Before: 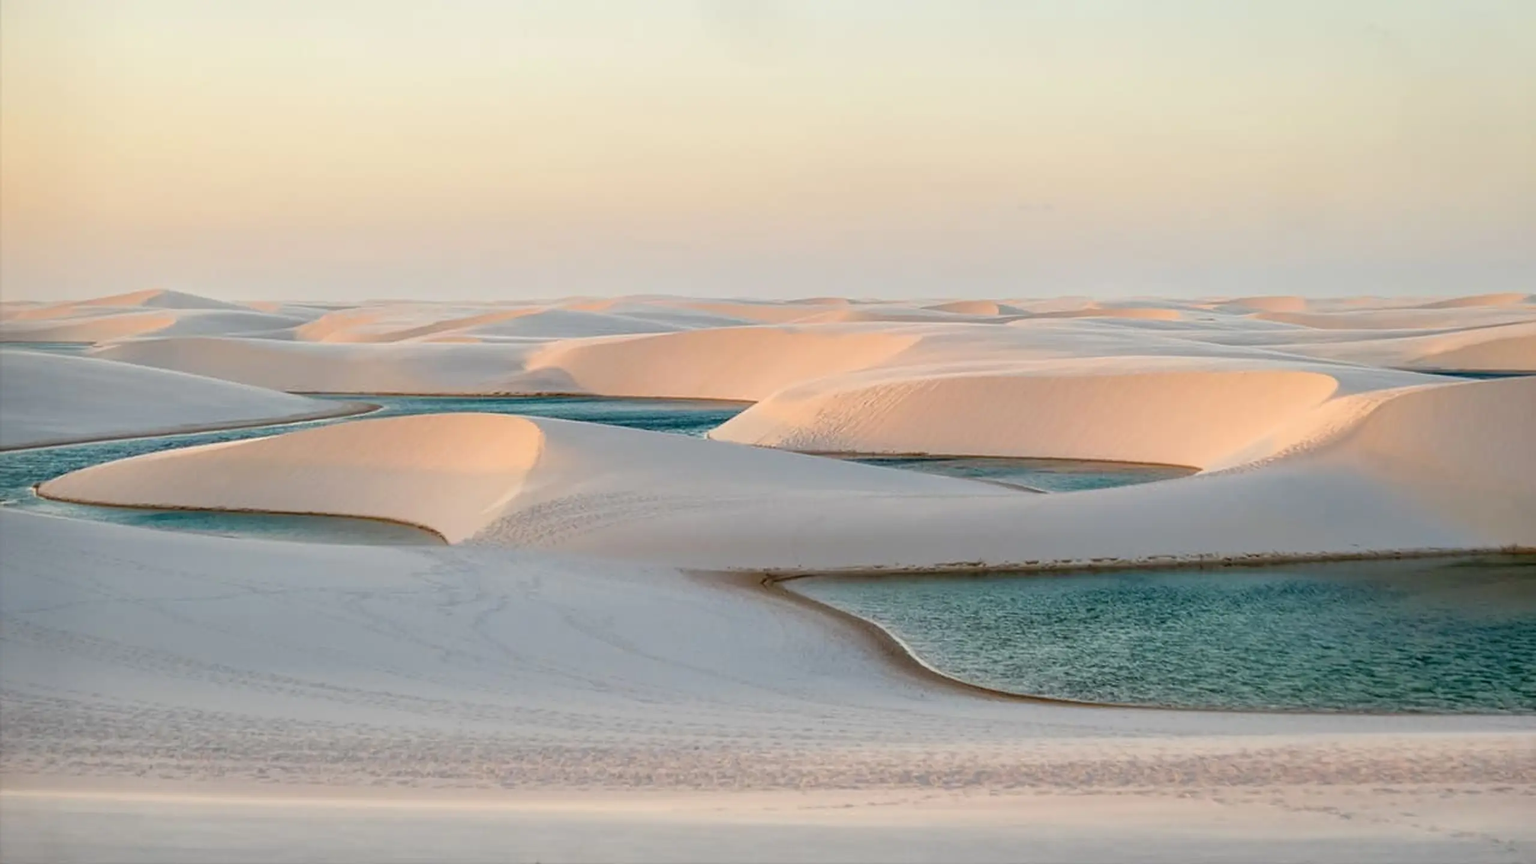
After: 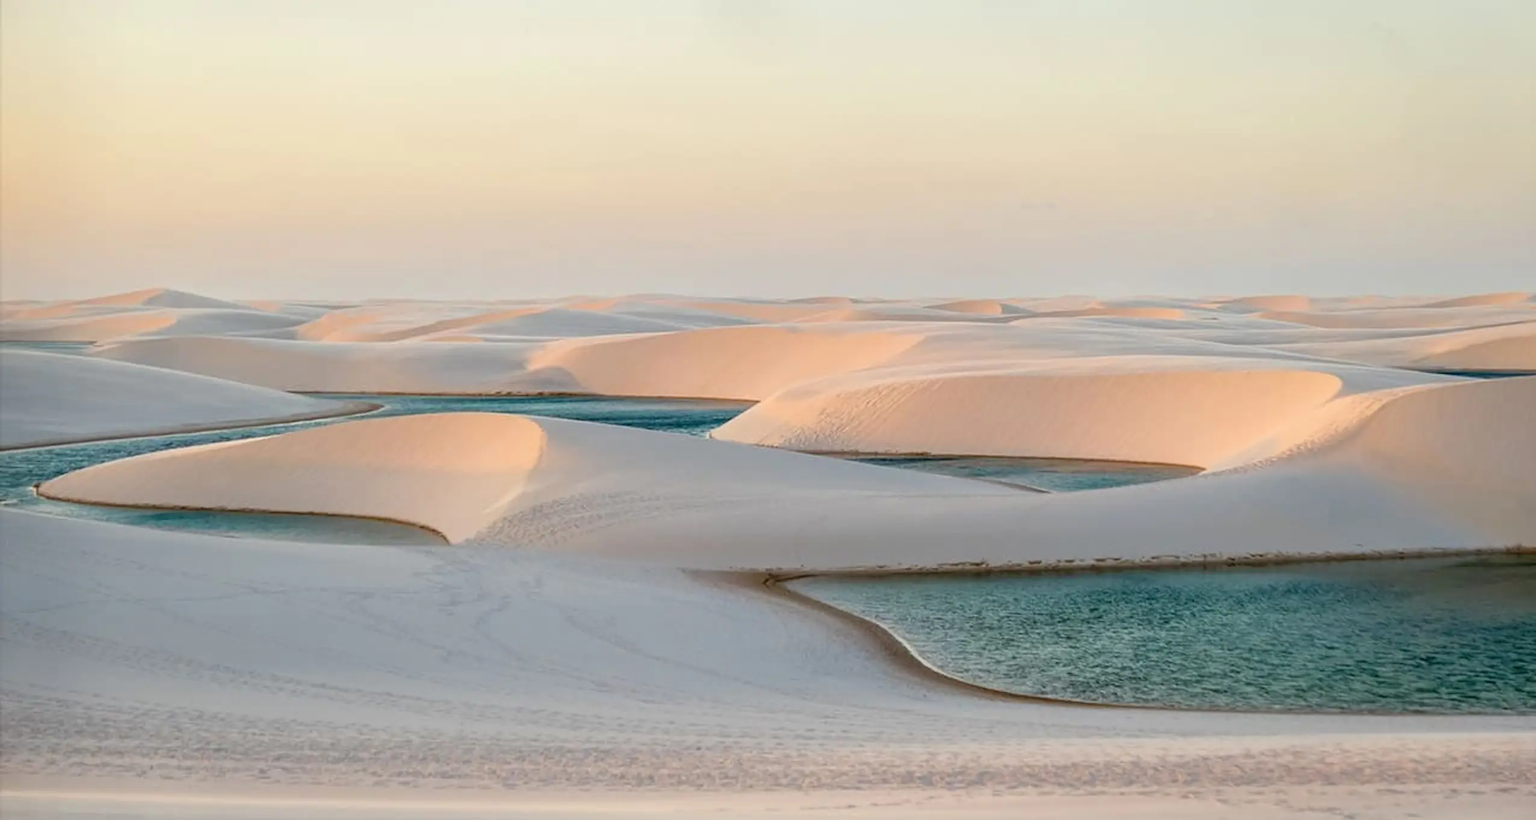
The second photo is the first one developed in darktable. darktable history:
crop: top 0.265%, right 0.262%, bottom 5.031%
